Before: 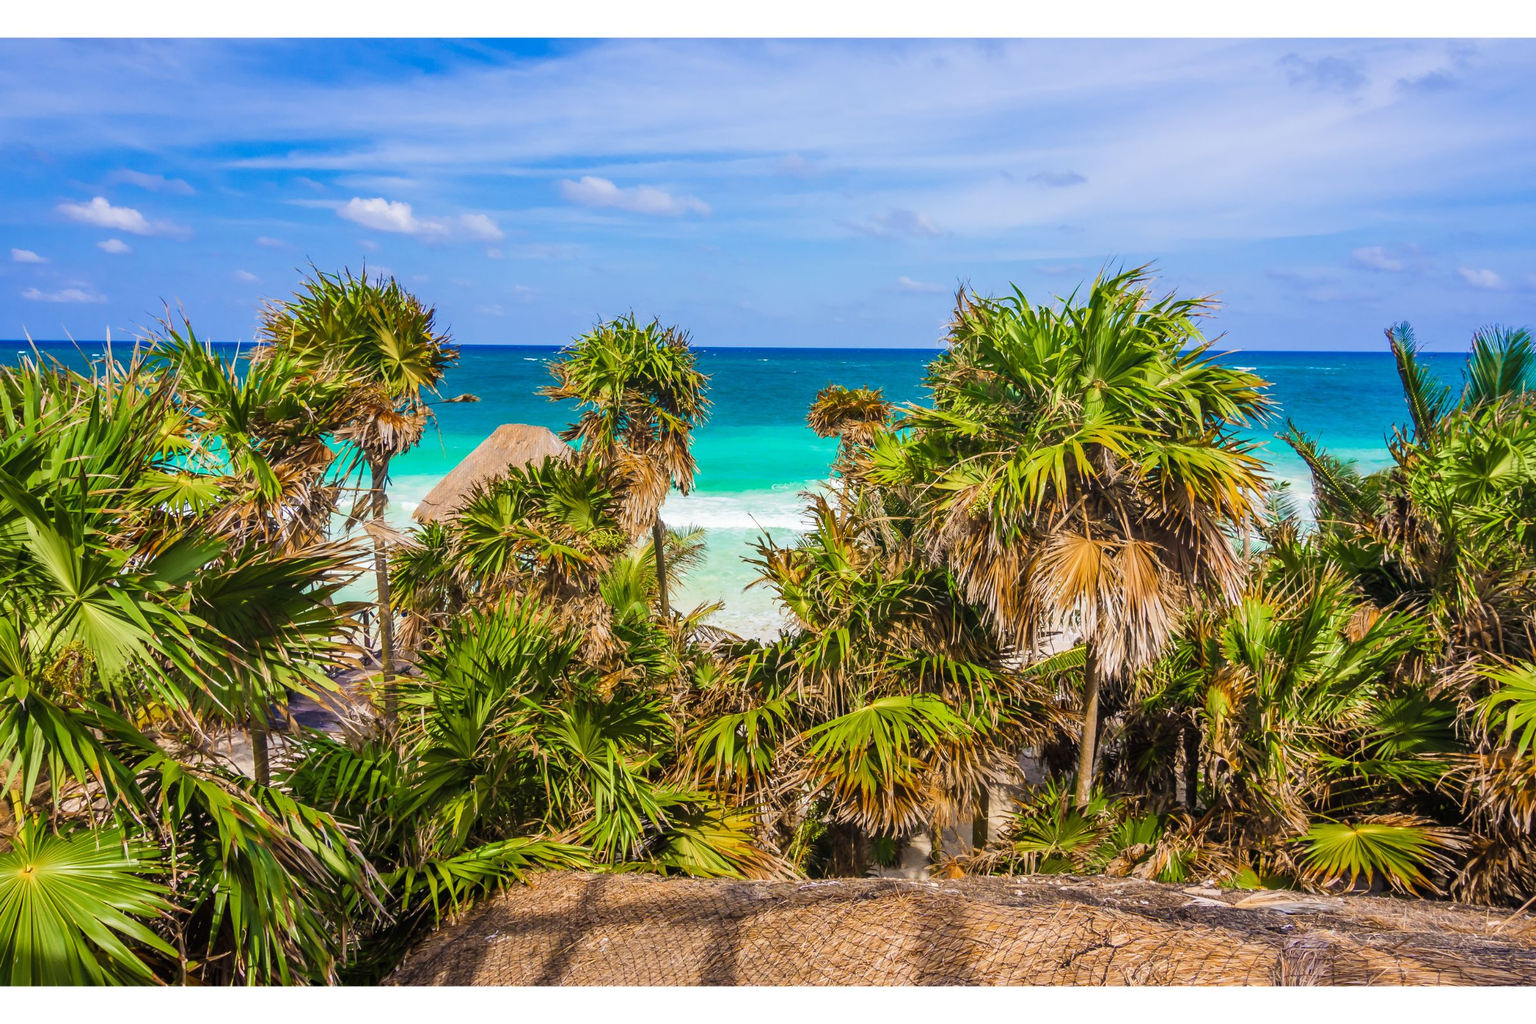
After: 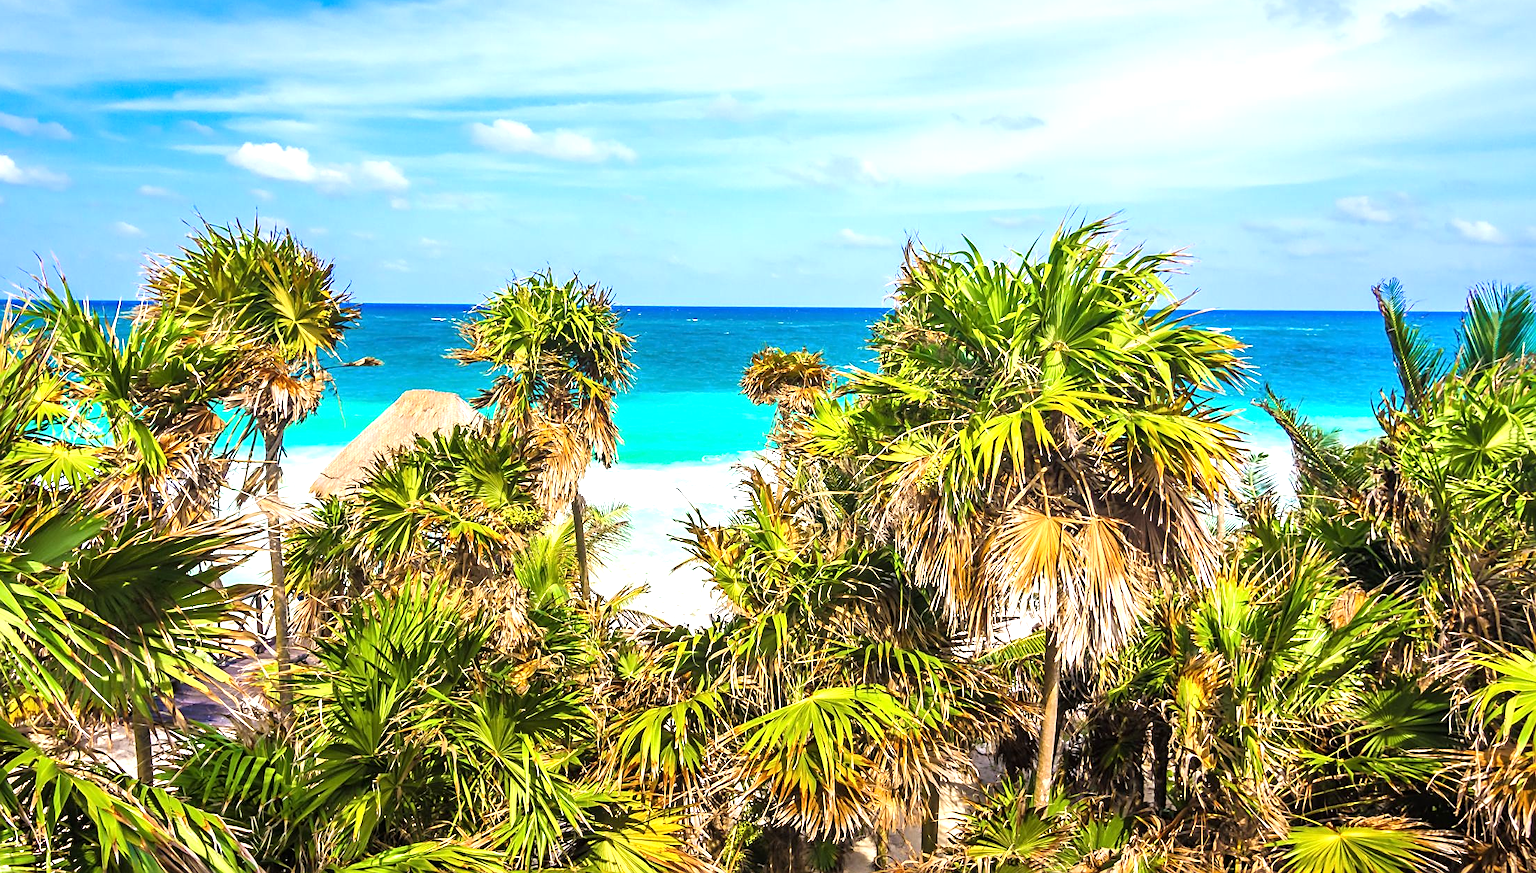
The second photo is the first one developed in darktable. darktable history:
sharpen: on, module defaults
crop: left 8.428%, top 6.589%, bottom 15.237%
tone equalizer: -8 EV -0.44 EV, -7 EV -0.42 EV, -6 EV -0.351 EV, -5 EV -0.216 EV, -3 EV 0.202 EV, -2 EV 0.325 EV, -1 EV 0.395 EV, +0 EV 0.405 EV
exposure: exposure 0.569 EV, compensate highlight preservation false
